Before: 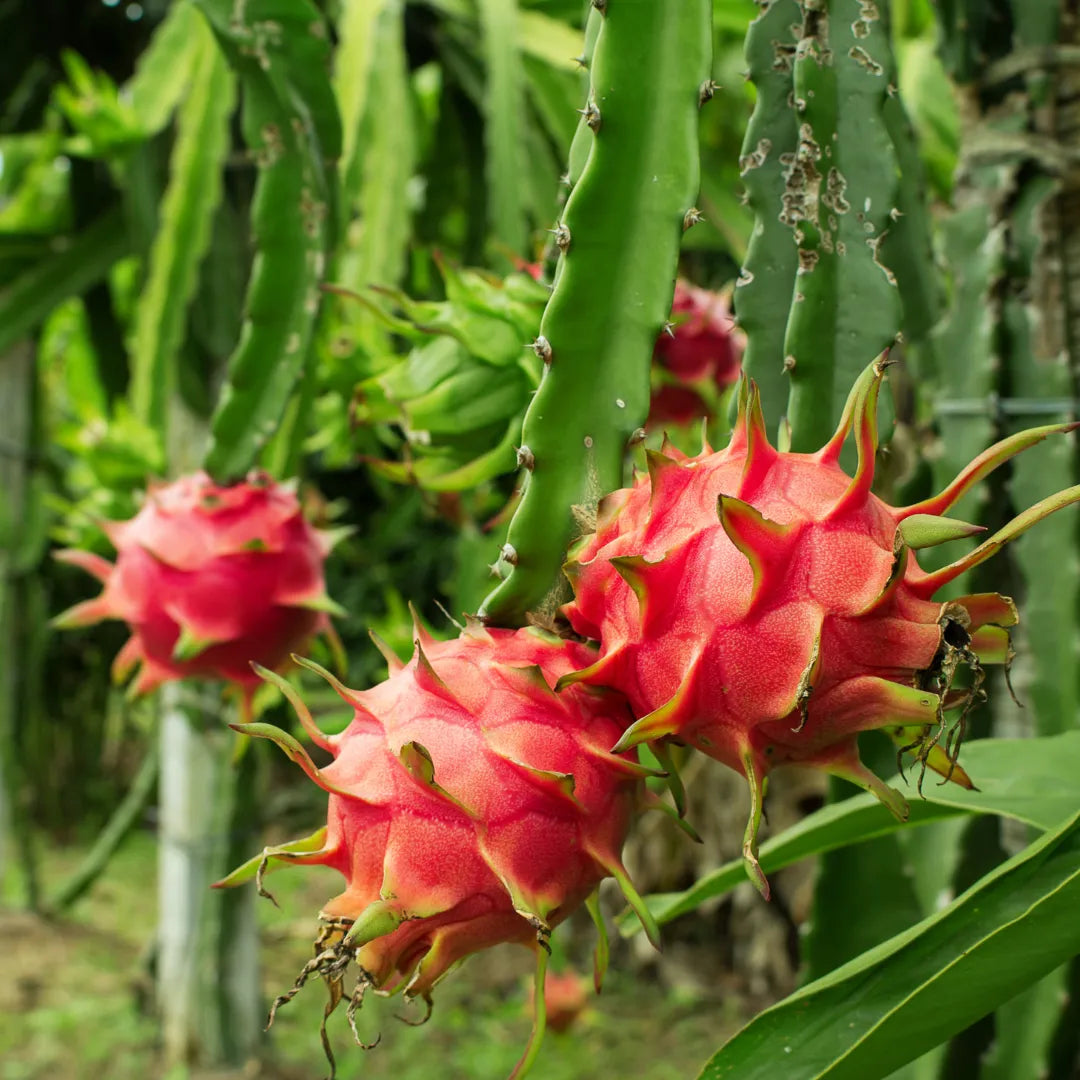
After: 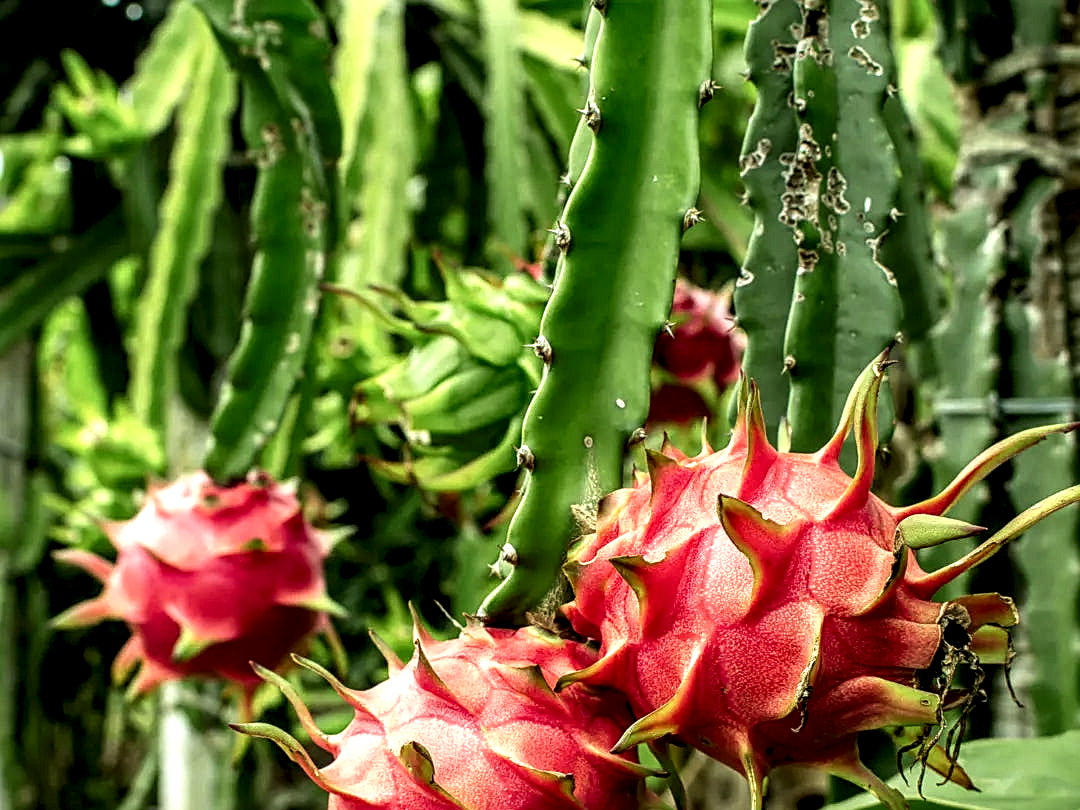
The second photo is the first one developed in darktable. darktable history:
sharpen: on, module defaults
crop: bottom 24.967%
local contrast: detail 203%
